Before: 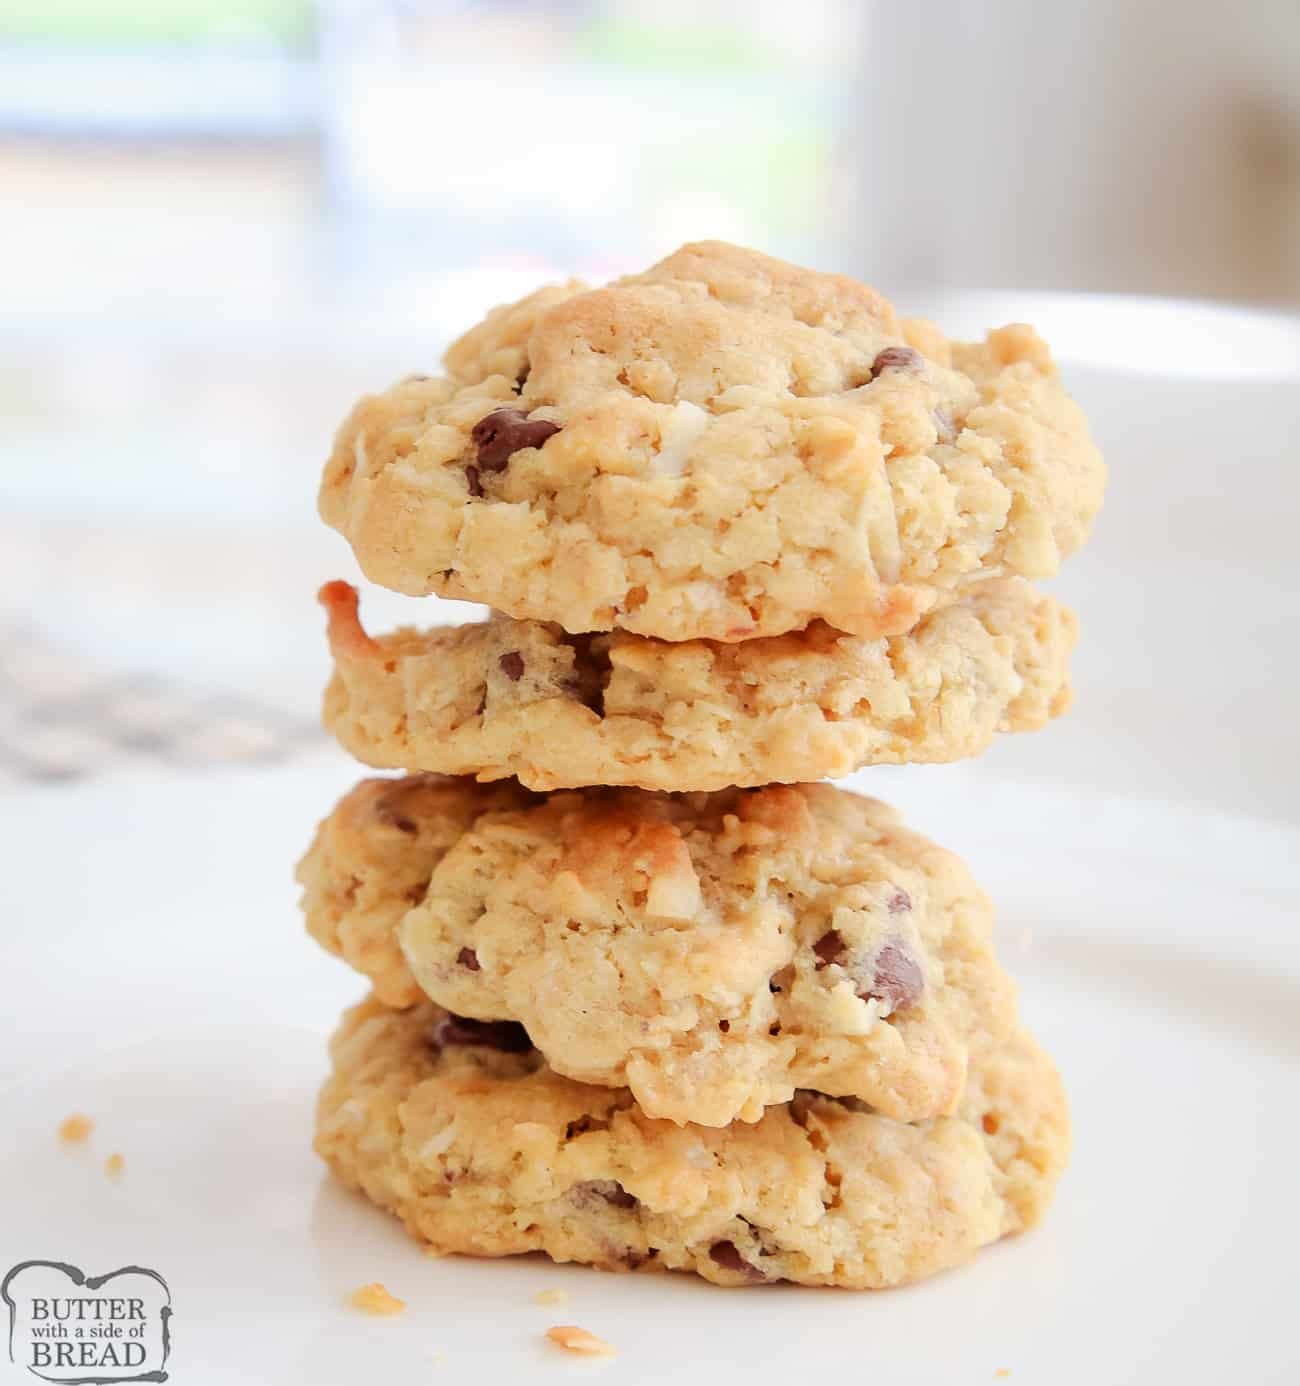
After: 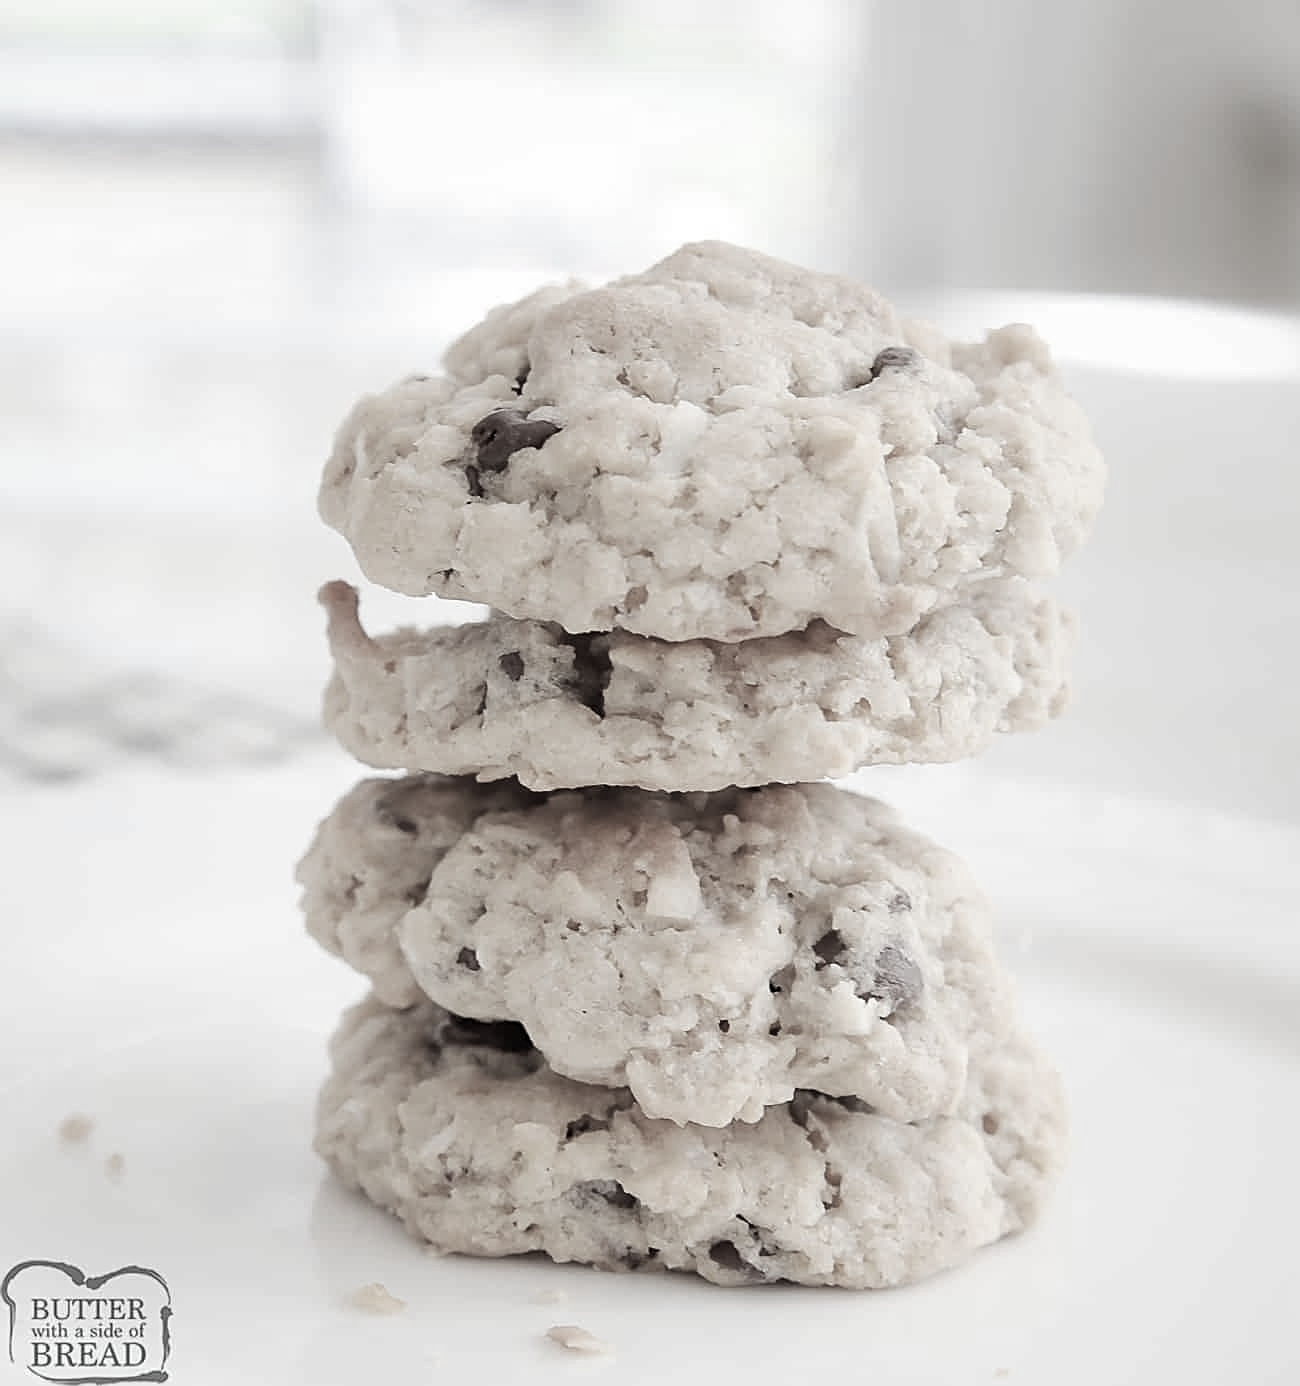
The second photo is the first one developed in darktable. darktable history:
color correction: highlights b* -0.015, saturation 0.155
sharpen: on, module defaults
